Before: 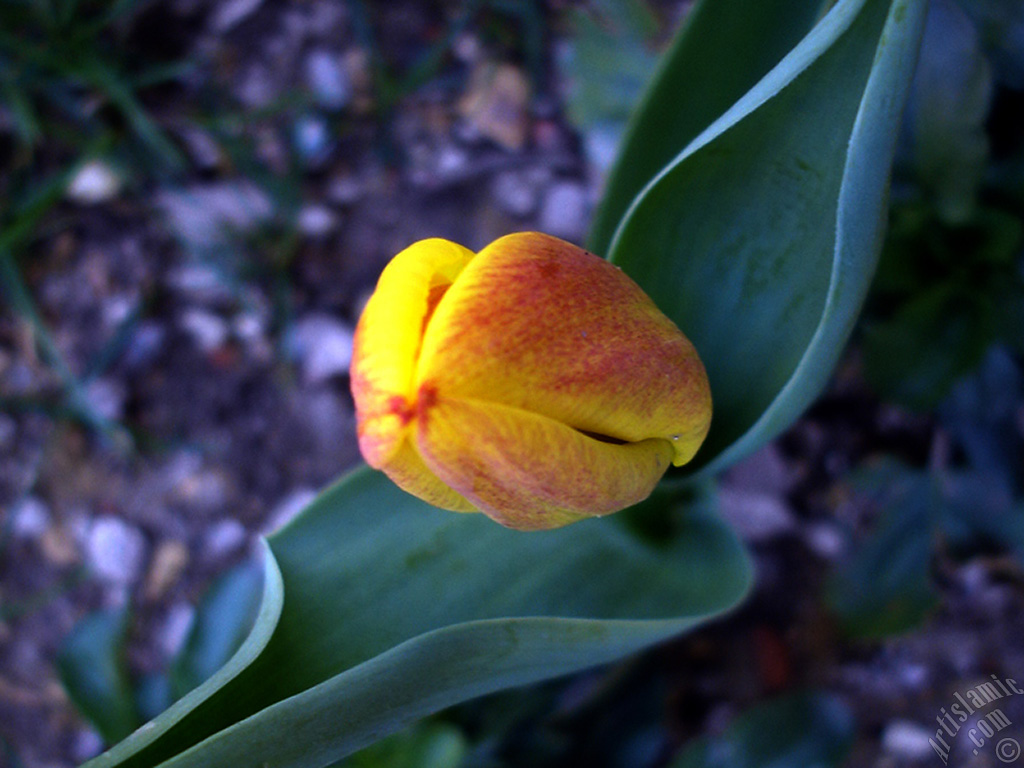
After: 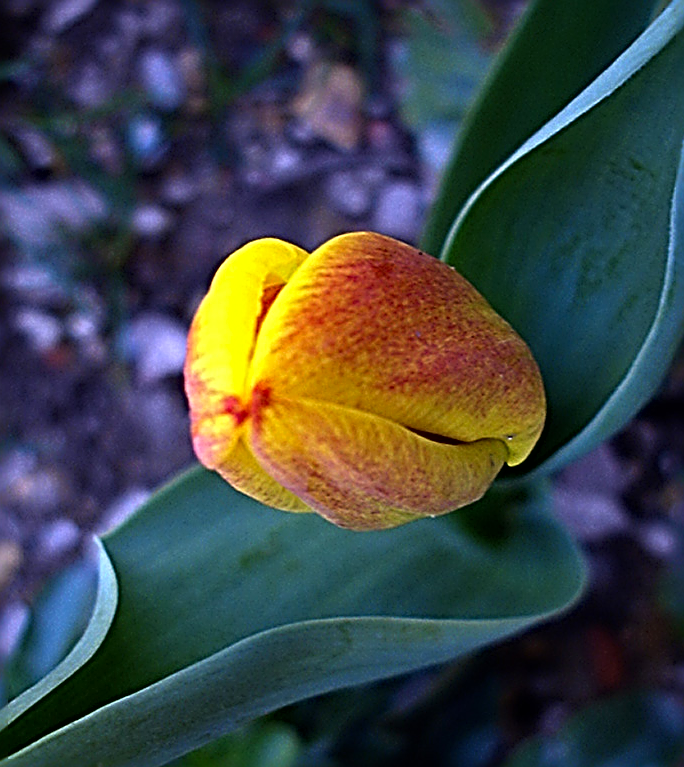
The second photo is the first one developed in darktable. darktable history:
crop and rotate: left 16.222%, right 16.94%
contrast brightness saturation: contrast 0.035, saturation 0.069
sharpen: radius 3.17, amount 1.716
